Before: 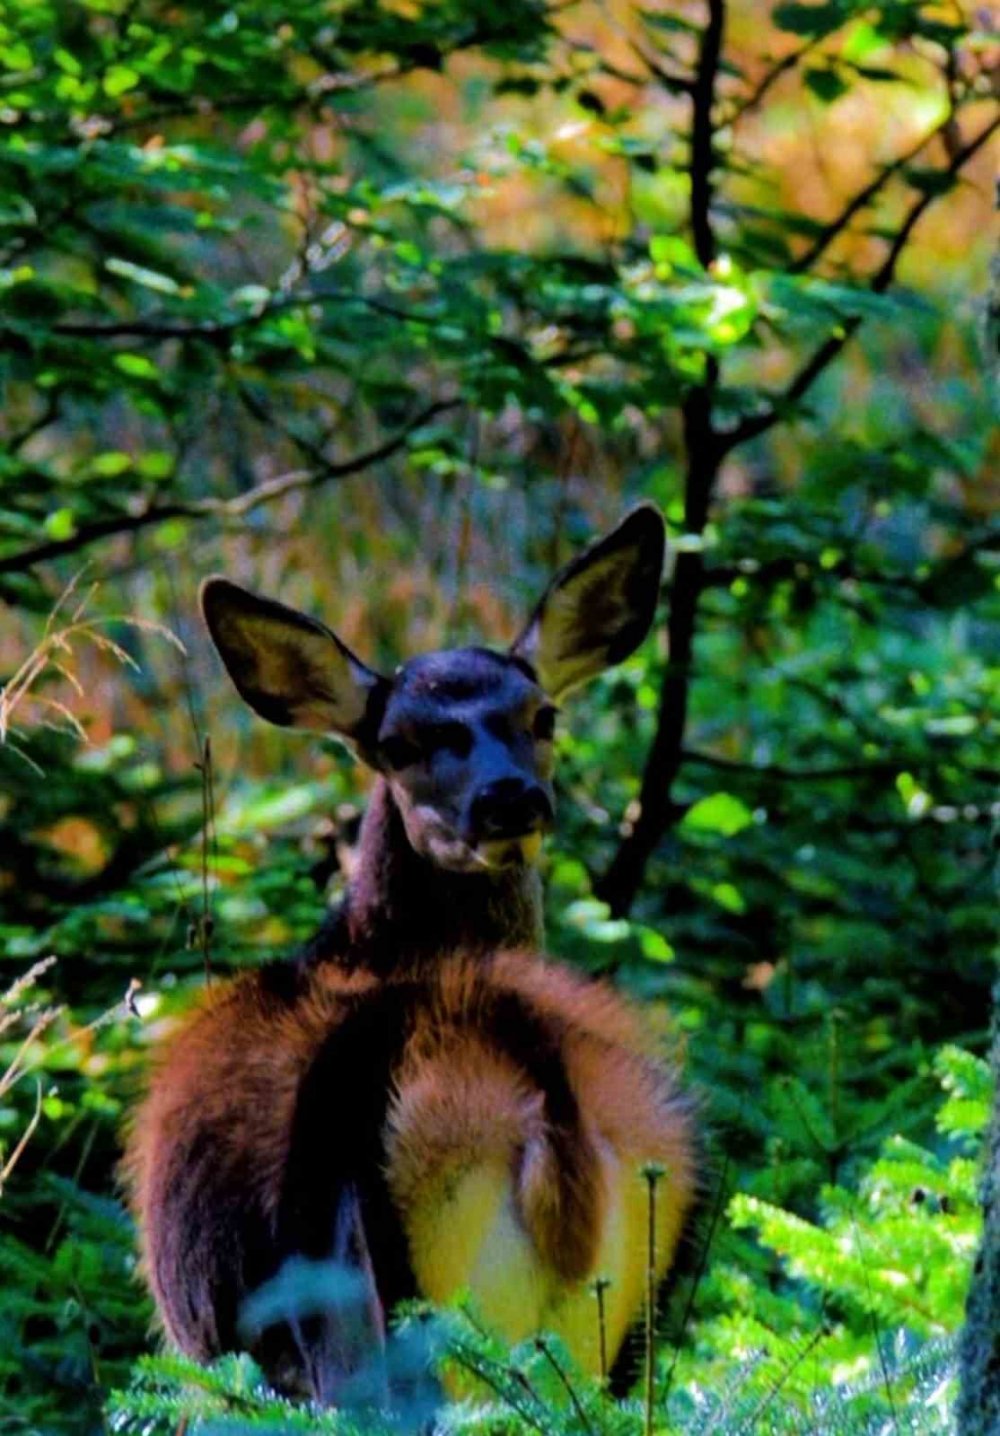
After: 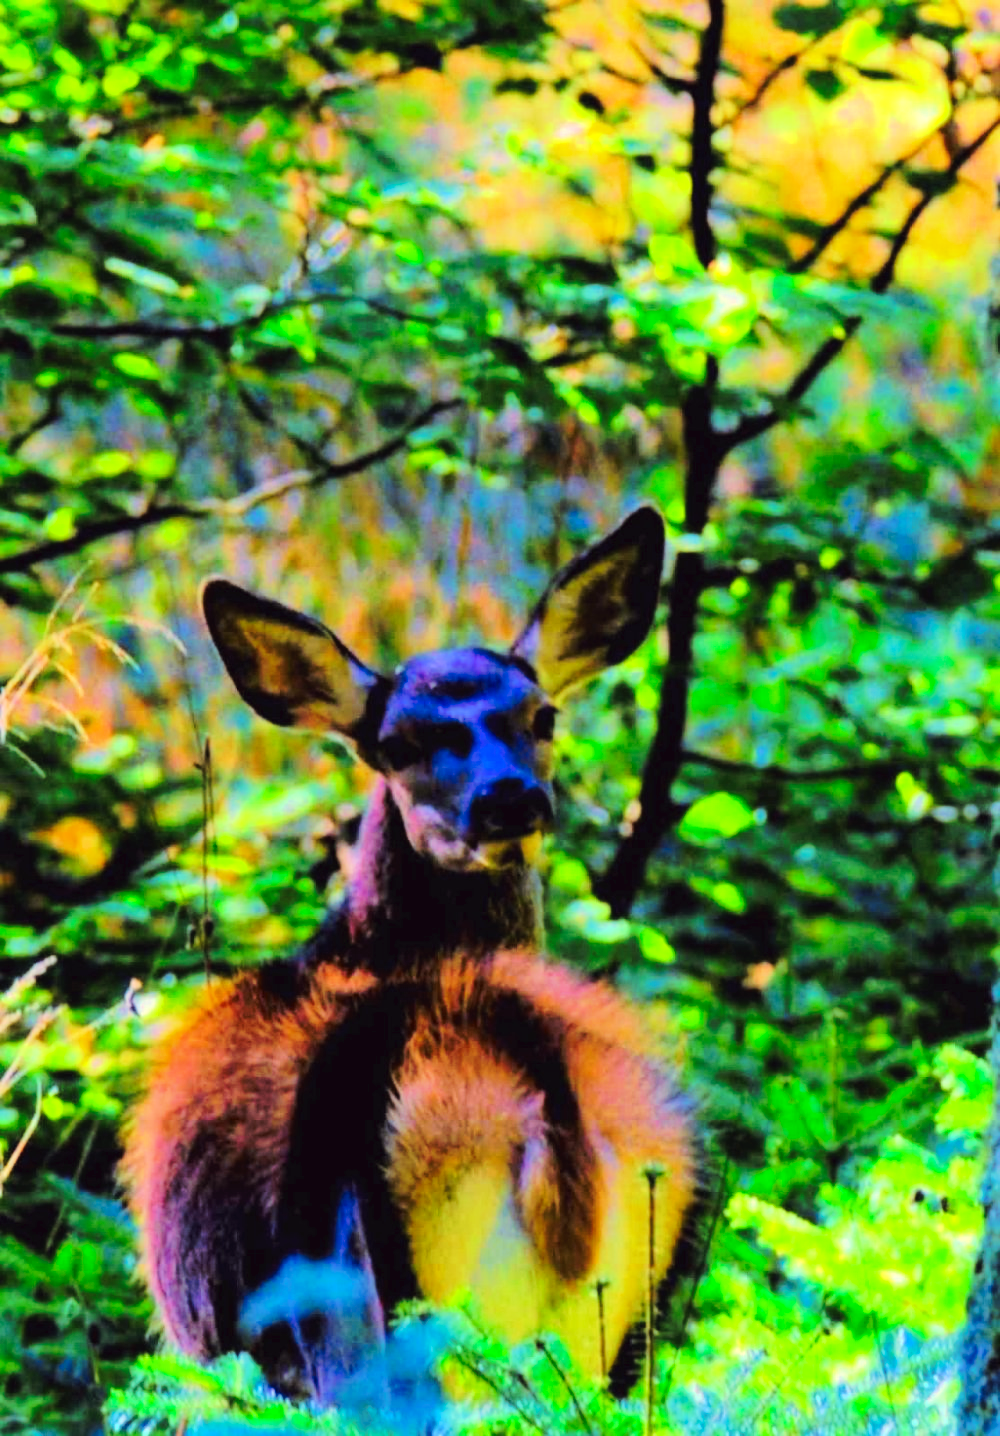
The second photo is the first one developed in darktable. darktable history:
tone curve: curves: ch0 [(0, 0) (0.003, 0.021) (0.011, 0.033) (0.025, 0.059) (0.044, 0.097) (0.069, 0.141) (0.1, 0.186) (0.136, 0.237) (0.177, 0.298) (0.224, 0.378) (0.277, 0.47) (0.335, 0.542) (0.399, 0.605) (0.468, 0.678) (0.543, 0.724) (0.623, 0.787) (0.709, 0.829) (0.801, 0.875) (0.898, 0.912) (1, 1)], preserve colors none
color look up table: target L [102.35, 103.31, 100.69, 91.78, 100.61, 90.05, 74.54, 71.54, 82.57, 59.12, 48.63, 18.31, 201.55, 100.44, 77.34, 71.63, 65.57, 47.57, 71.32, 39.4, 42.11, 50.74, 30.29, 37.76, 21.11, 17.36, 56.91, 57.68, 48.16, 49.02, 48.87, 39.08, 49.3, 32.73, 40.36, 34.52, 43.64, 38.05, 26.03, 21.47, 11.46, 2.052, 94.62, 56.86, 72.64, 55.4, 49.44, 31.04, 26.34], target a [-5.715, -15.32, -35.7, -115.54, -34.42, -141.98, -57.28, -92.96, -124.97, -11.56, -64.61, -22.7, 0, -19.05, 40.15, 26.53, 47.28, 68.62, 25.58, 73.81, 80.99, 59.87, 10.64, 71.31, 33.25, 31.78, 81.82, 93.1, 19.46, 103.44, 103.3, 10.81, 73.79, 68.34, 4.611, 54.02, 86.41, 85.13, 42.48, 52.89, 27.61, 6.745, -72.67, -29.86, -67.24, -26.92, -13.05, 11.77, -17.15], target b [48.9, 132.46, 103.74, 16.5, 129.12, 113.2, 44.62, 40.19, 97.56, 68.71, 53.51, 22.36, -0.001, 118.99, 16.05, 87.85, 42.57, 45.51, 76.71, 55.87, 10.12, 62.64, 18.97, 31.67, 1.524, 25.94, -34.17, -76.41, -93, -88.9, -90.15, -108.29, -13.89, -117.7, -27.41, -84.97, -24.72, -107.46, -129.23, -136.66, -26.95, -4.64, -12.1, -79.71, -50.56, -44.93, -90.08, -84.22, -5.875], num patches 49
